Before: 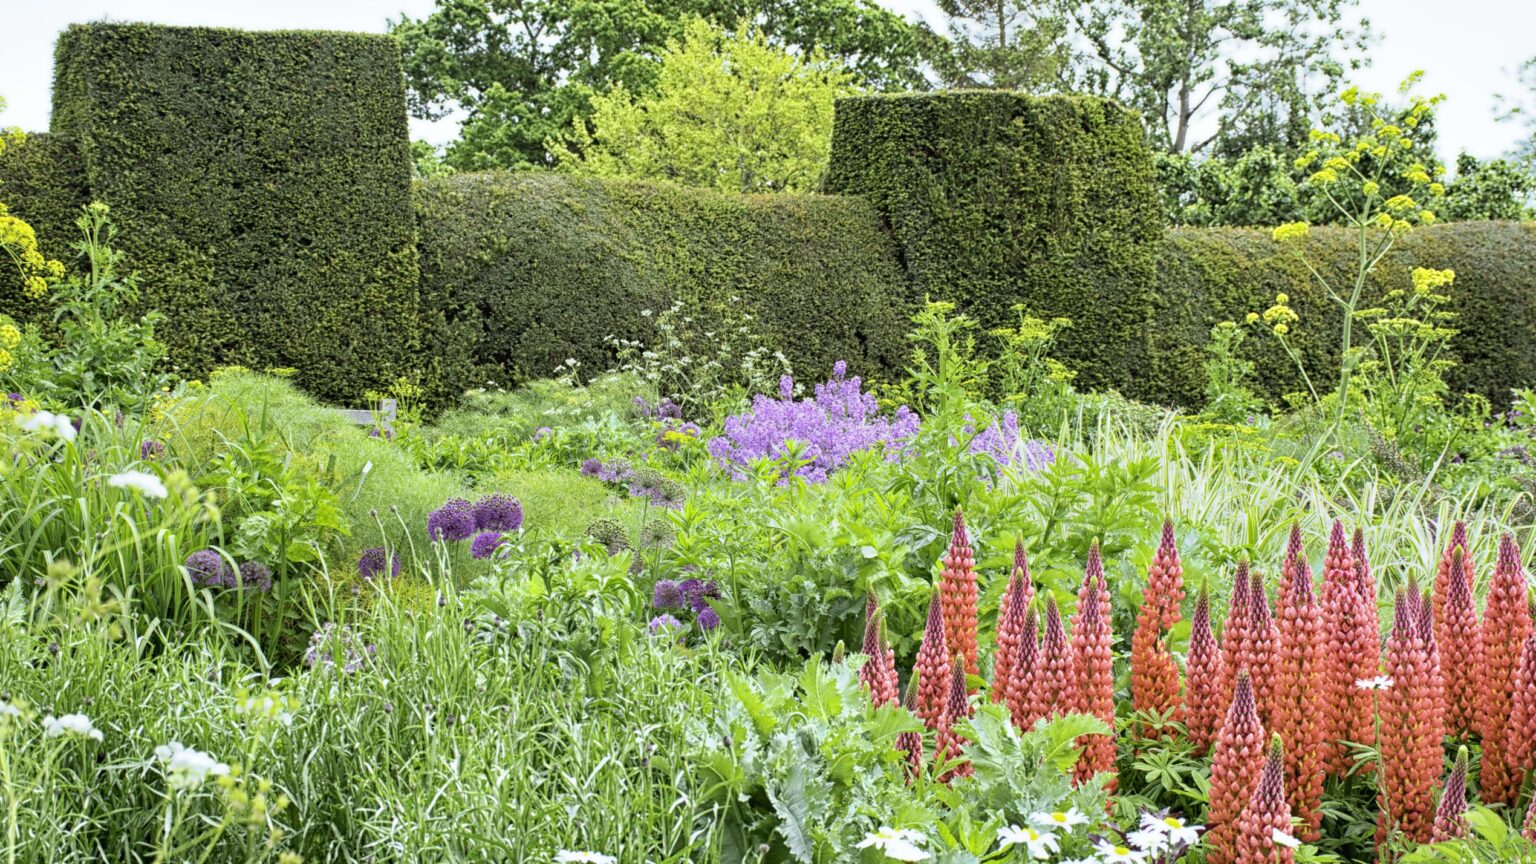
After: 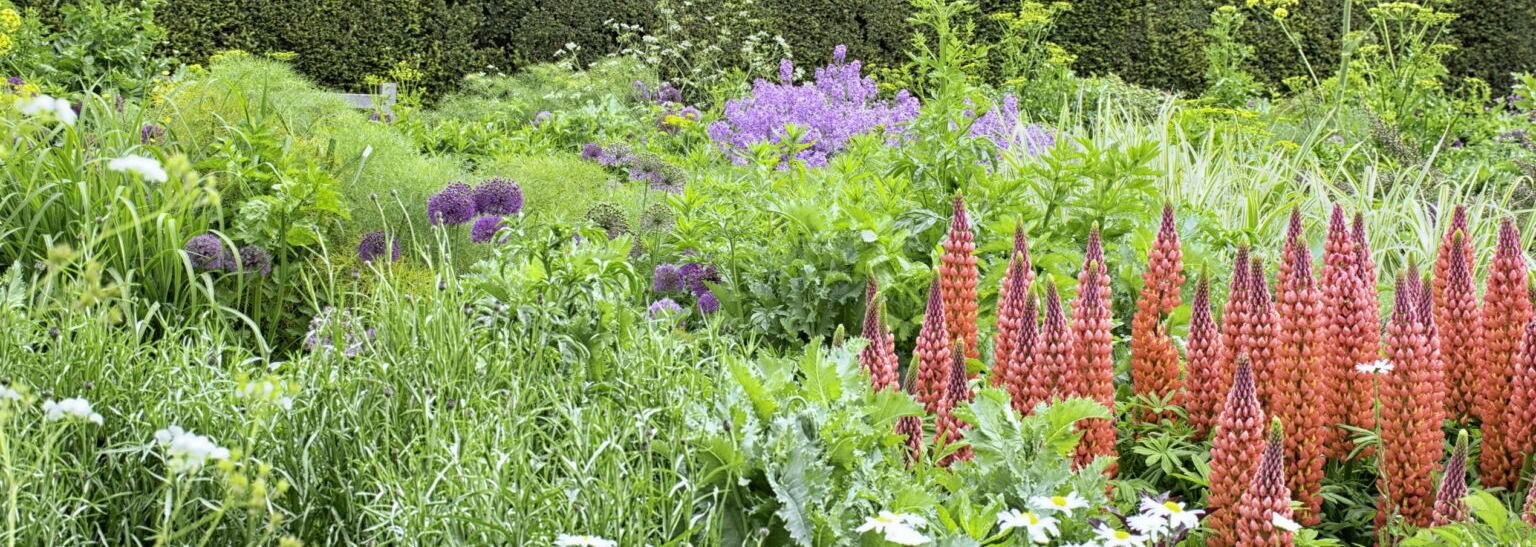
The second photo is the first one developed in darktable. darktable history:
crop and rotate: top 36.659%
